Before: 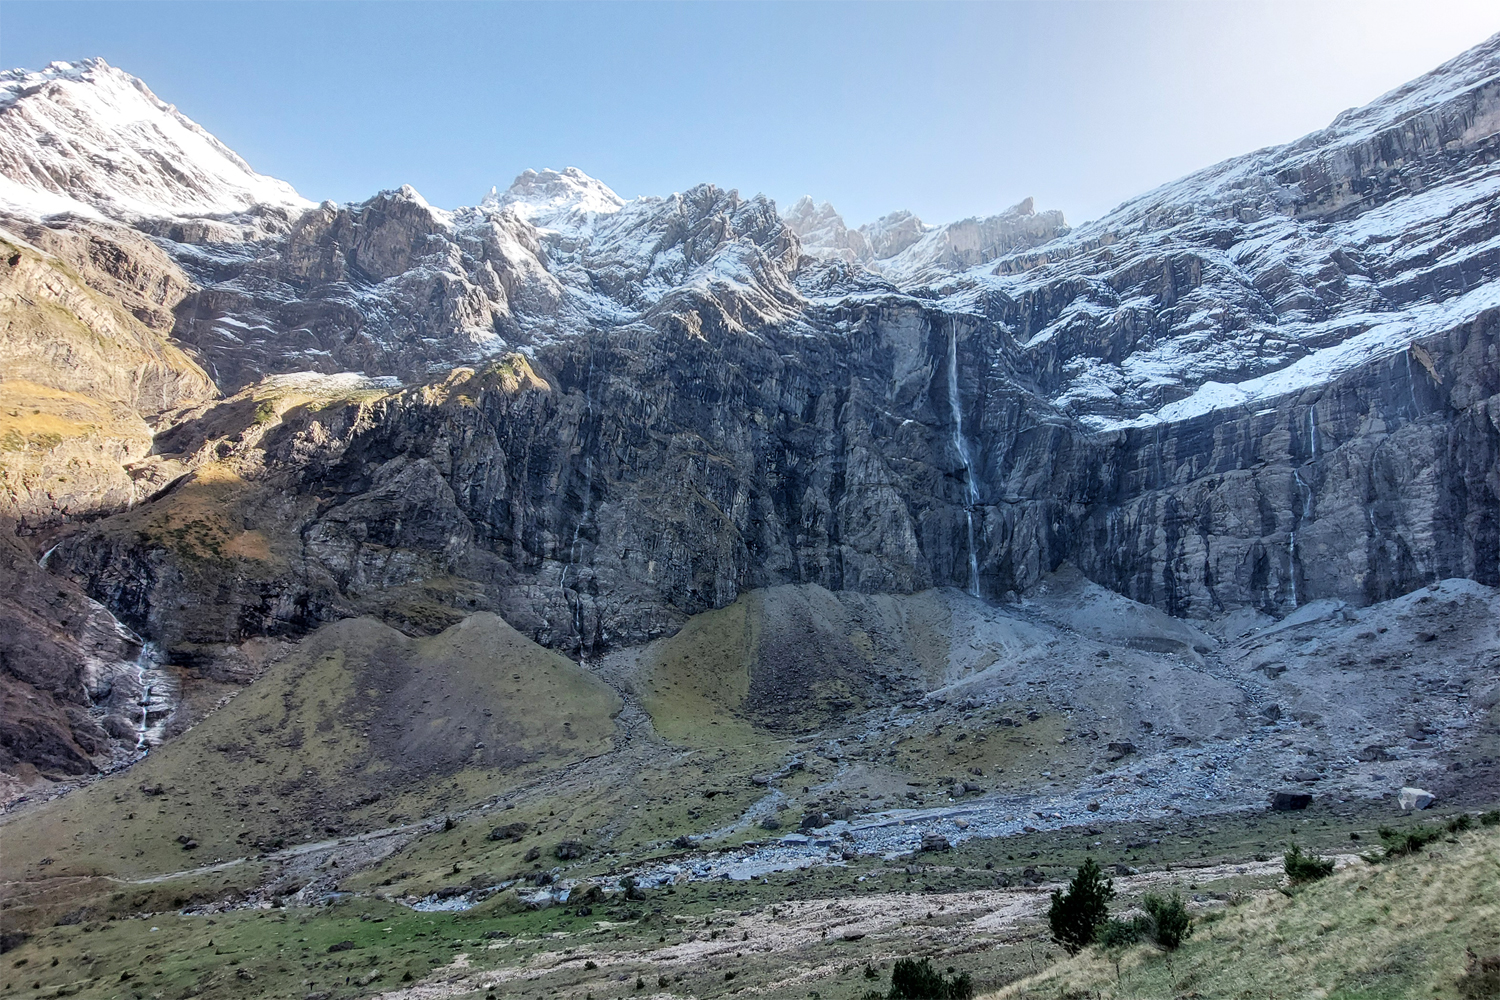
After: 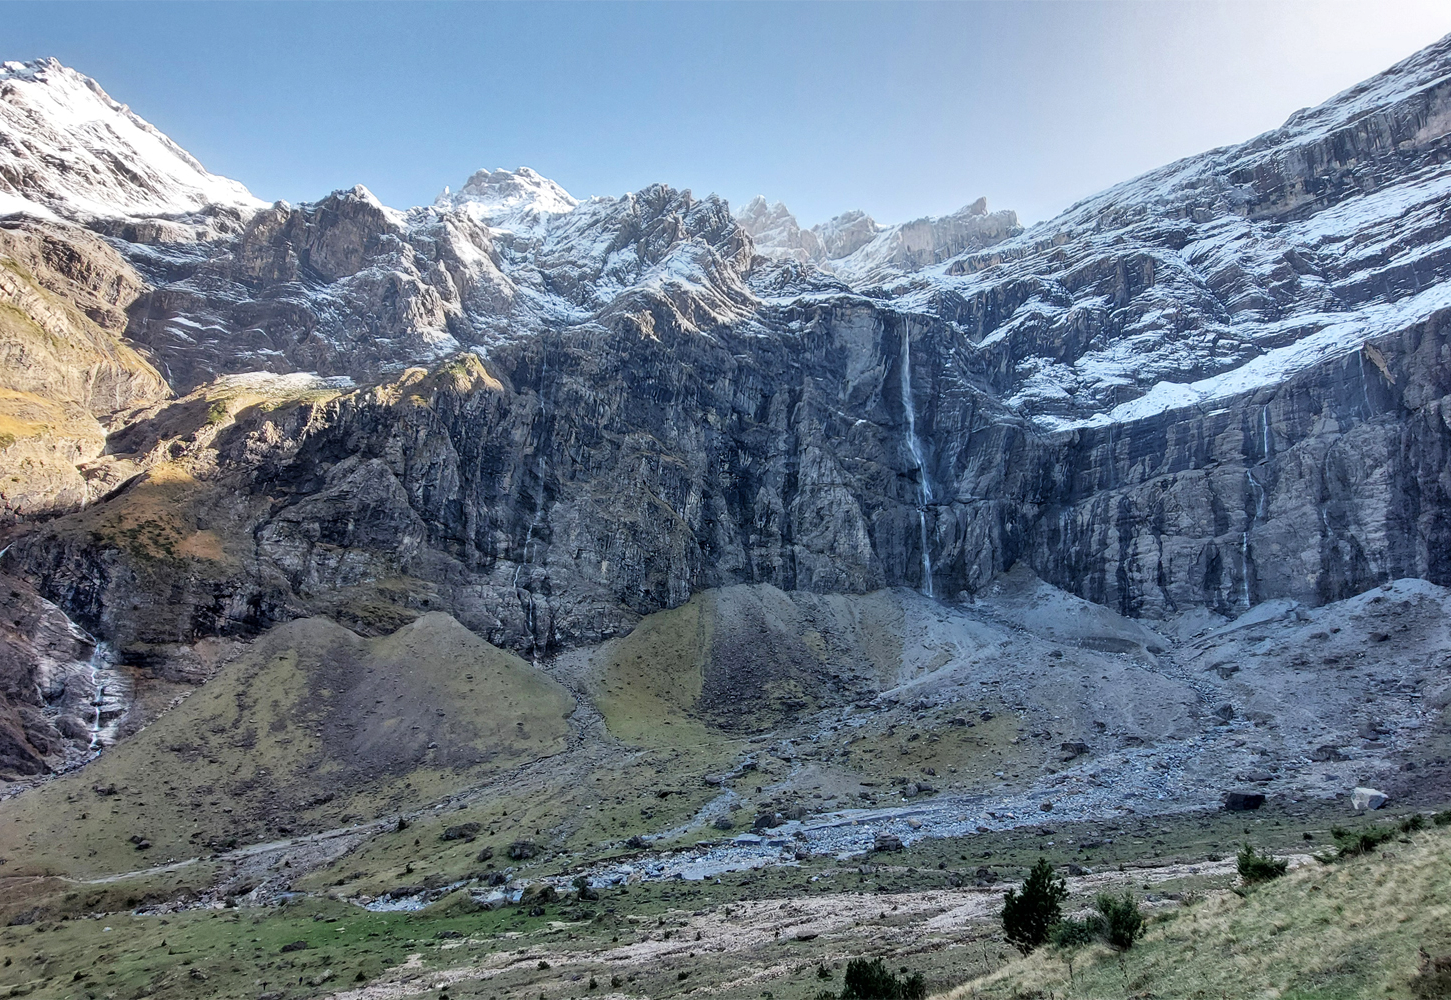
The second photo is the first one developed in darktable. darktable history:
crop and rotate: left 3.238%
shadows and highlights: low approximation 0.01, soften with gaussian
